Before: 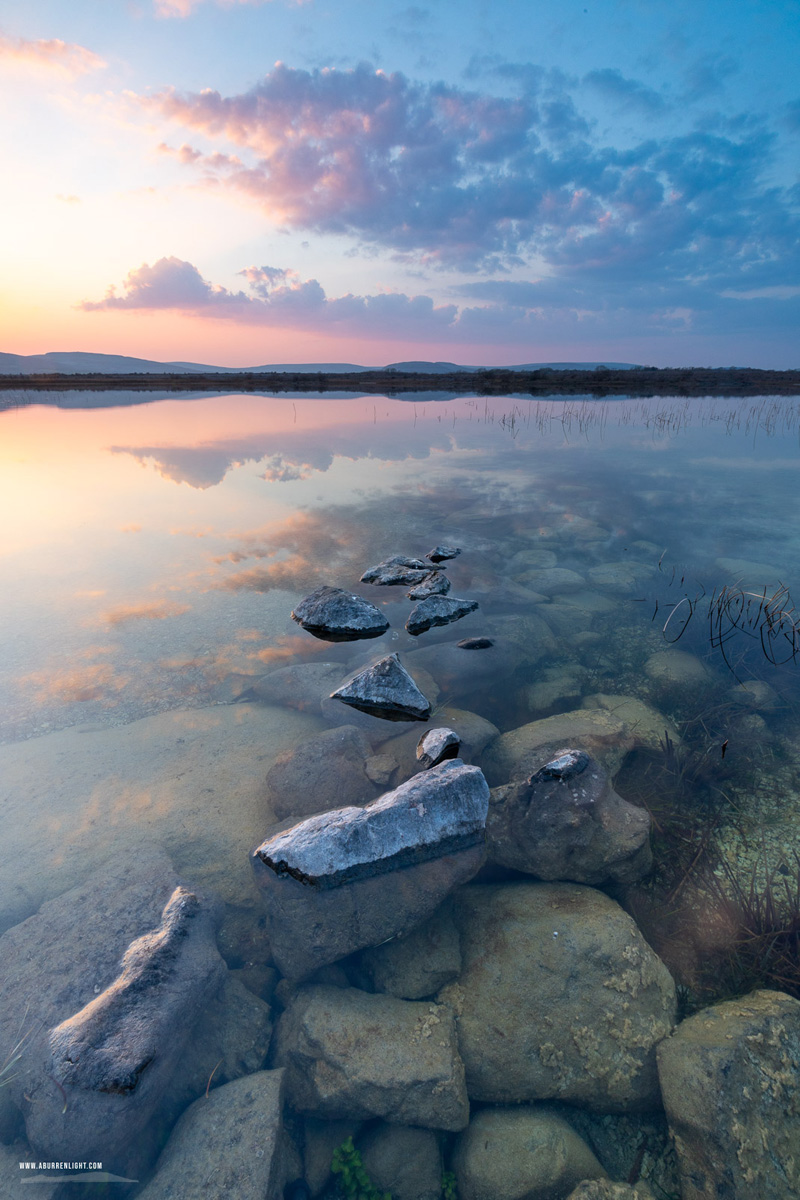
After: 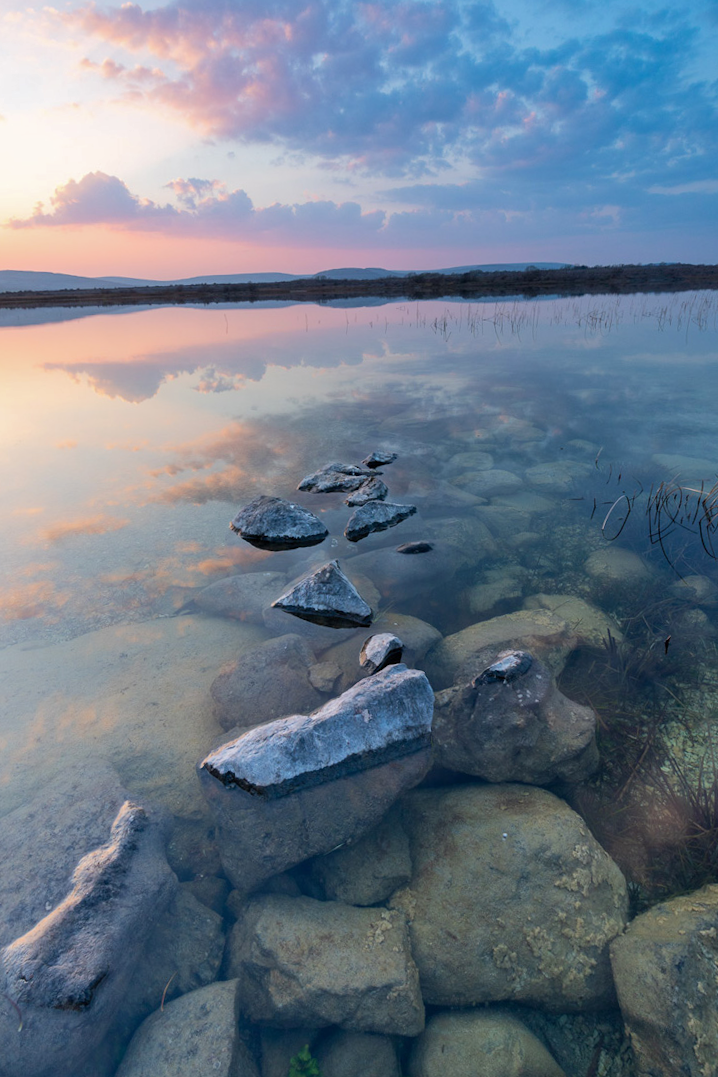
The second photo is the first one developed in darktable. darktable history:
crop and rotate: angle 1.96°, left 5.673%, top 5.673%
base curve: curves: ch0 [(0, 0) (0.235, 0.266) (0.503, 0.496) (0.786, 0.72) (1, 1)]
